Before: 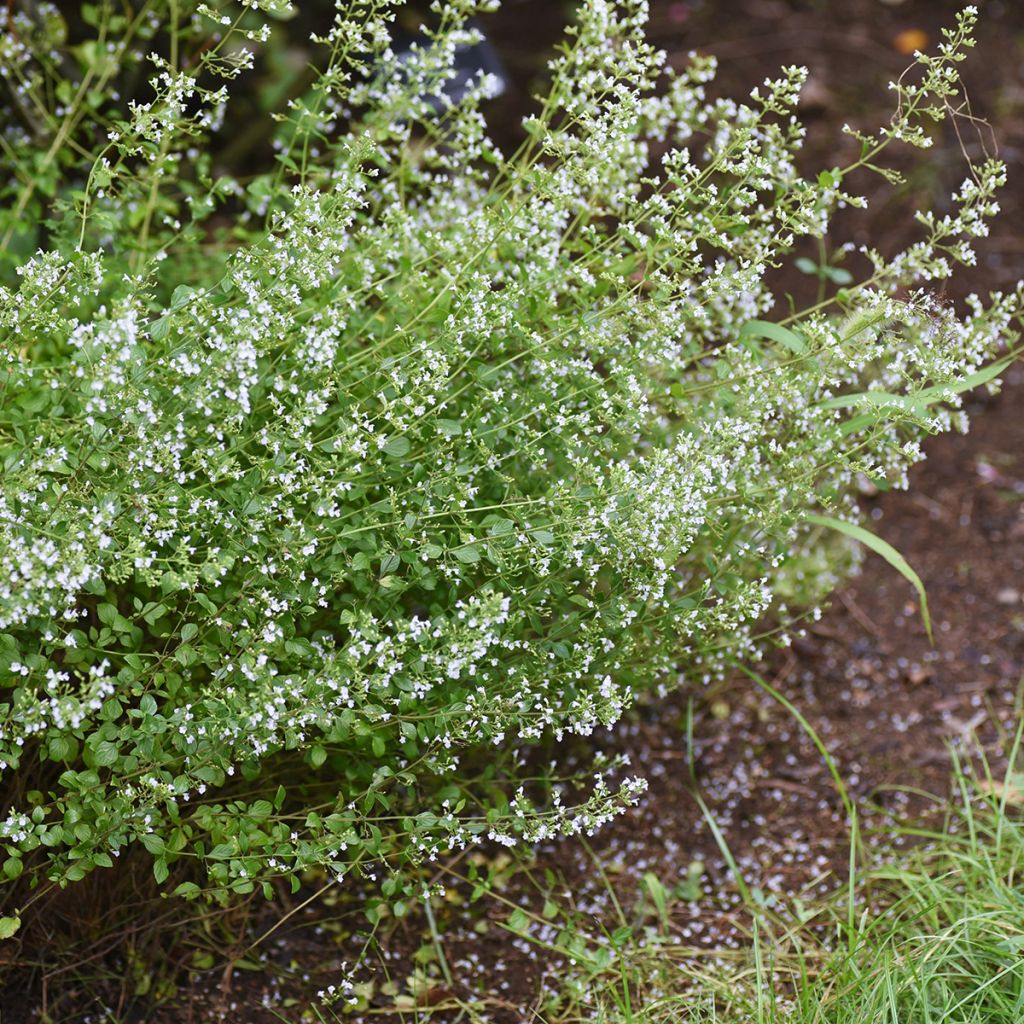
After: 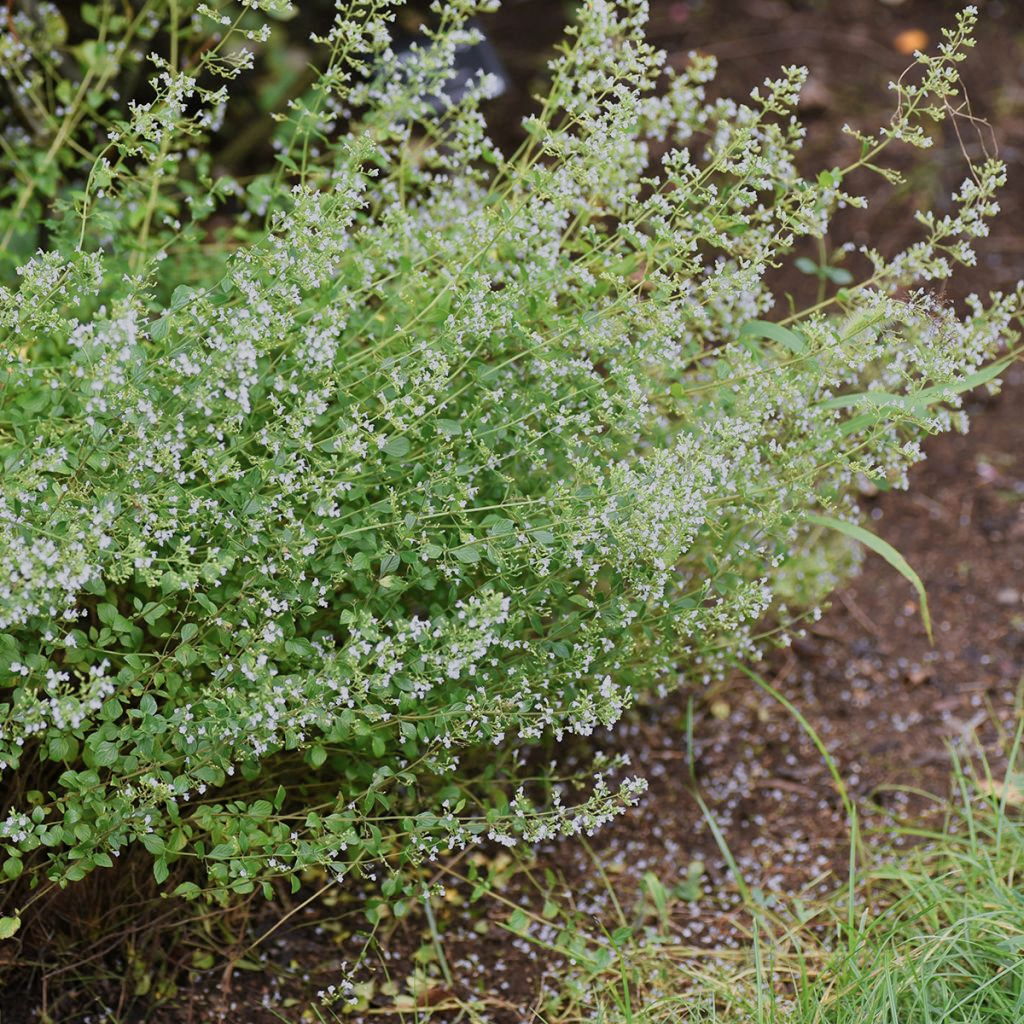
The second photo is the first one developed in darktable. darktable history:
filmic rgb: black relative exposure -13 EV, threshold 3 EV, target white luminance 85%, hardness 6.3, latitude 42.11%, contrast 0.858, shadows ↔ highlights balance 8.63%, color science v4 (2020), enable highlight reconstruction true
color zones: curves: ch0 [(0.018, 0.548) (0.224, 0.64) (0.425, 0.447) (0.675, 0.575) (0.732, 0.579)]; ch1 [(0.066, 0.487) (0.25, 0.5) (0.404, 0.43) (0.75, 0.421) (0.956, 0.421)]; ch2 [(0.044, 0.561) (0.215, 0.465) (0.399, 0.544) (0.465, 0.548) (0.614, 0.447) (0.724, 0.43) (0.882, 0.623) (0.956, 0.632)]
